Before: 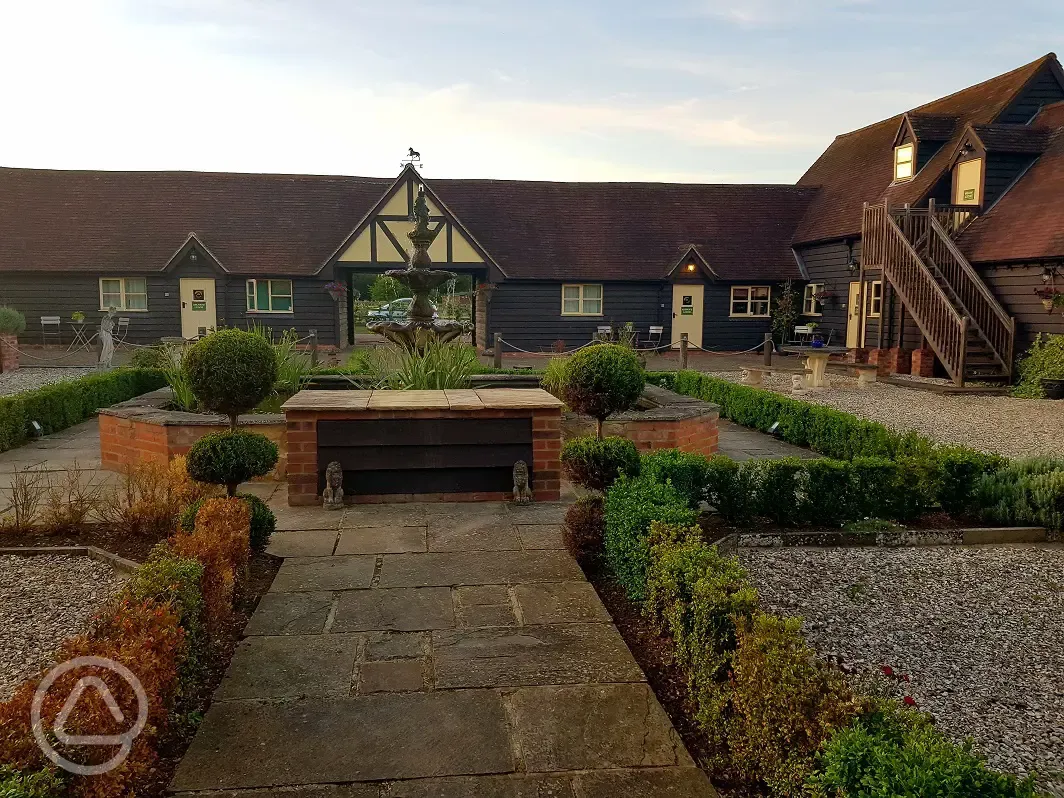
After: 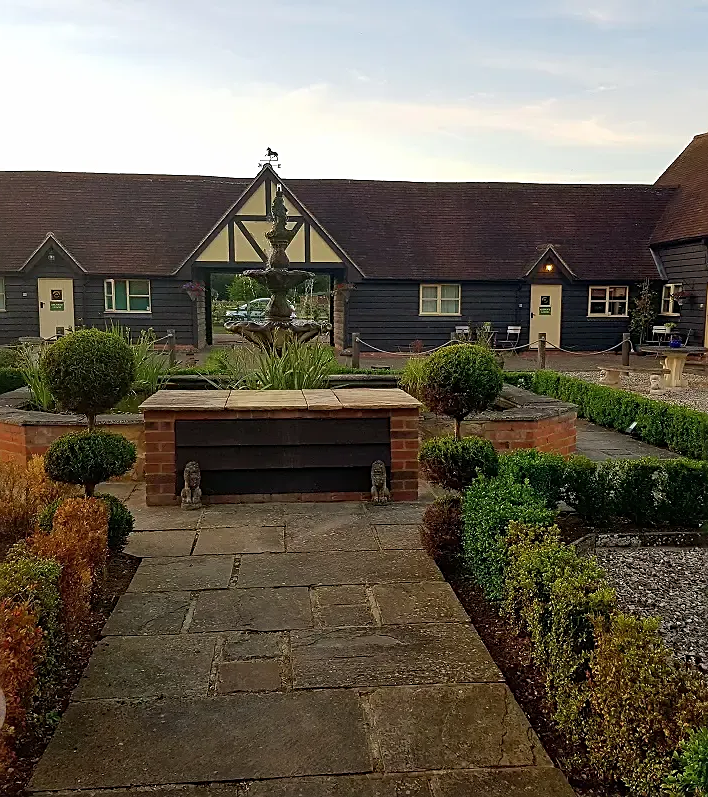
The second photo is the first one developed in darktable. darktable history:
crop and rotate: left 13.371%, right 20.021%
sharpen: on, module defaults
